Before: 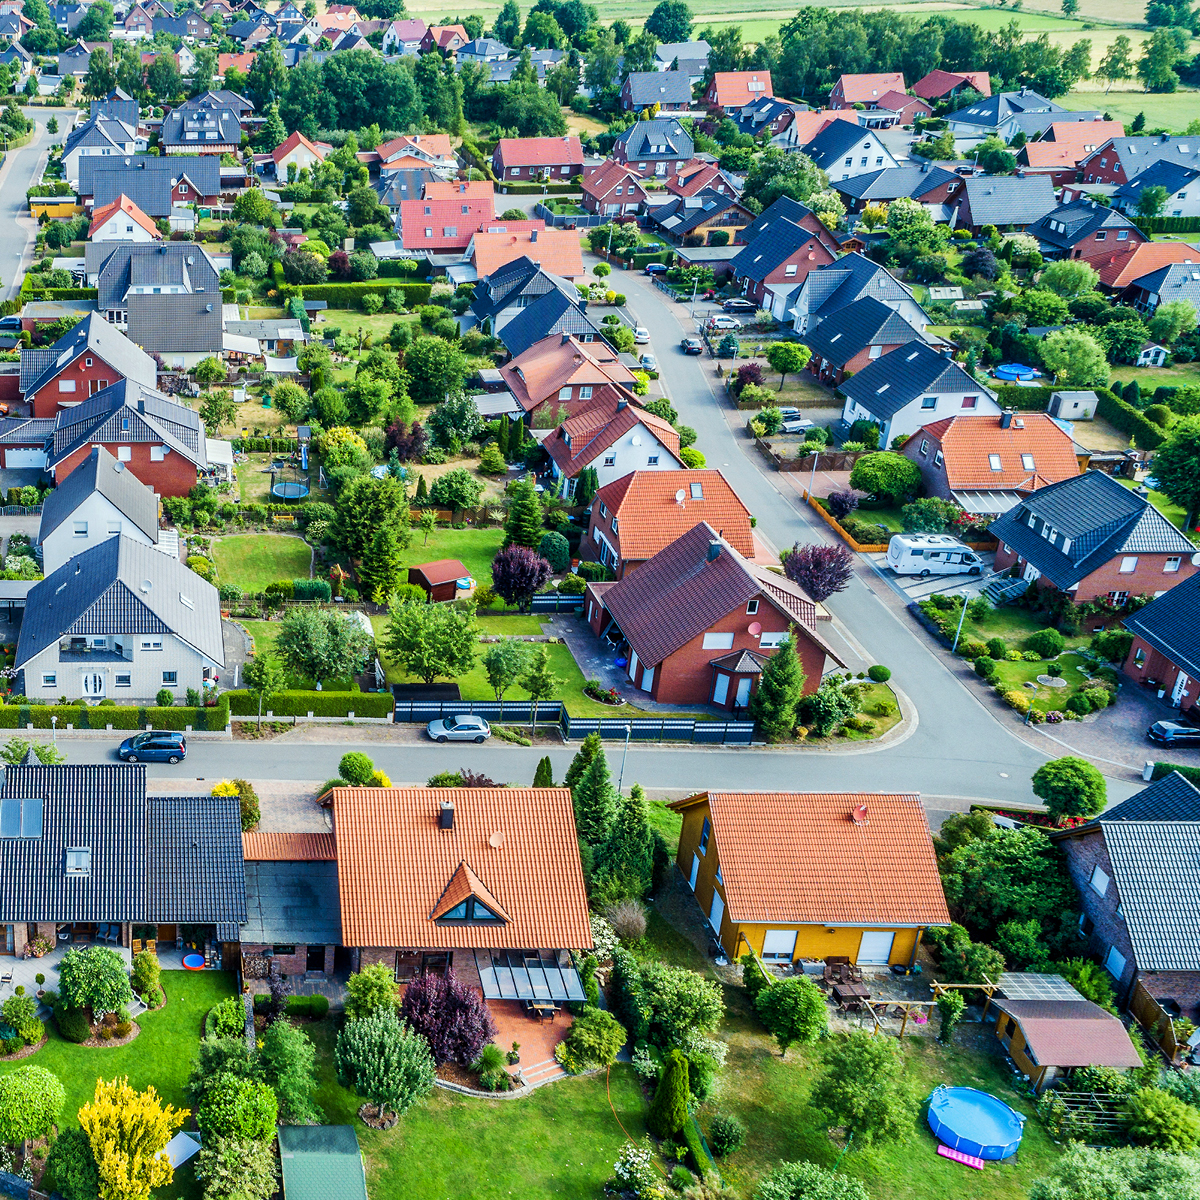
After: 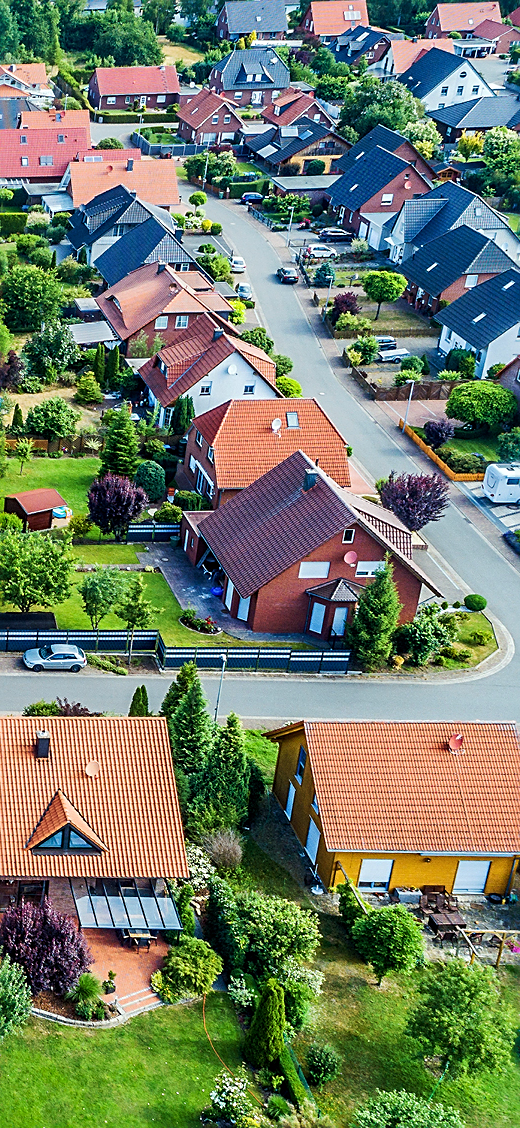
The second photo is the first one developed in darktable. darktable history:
sharpen: on, module defaults
crop: left 33.686%, top 5.977%, right 22.954%
